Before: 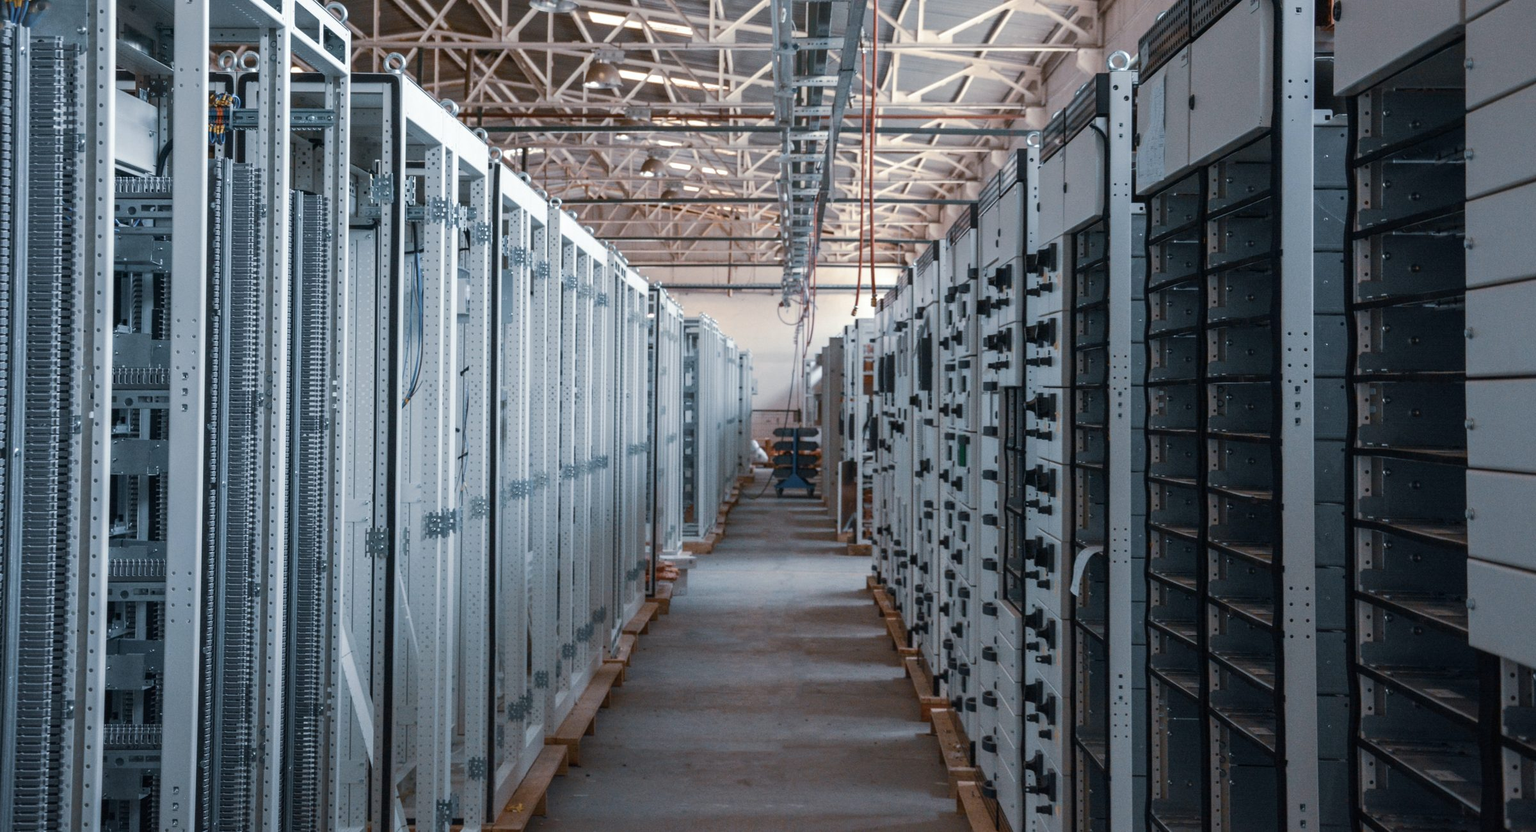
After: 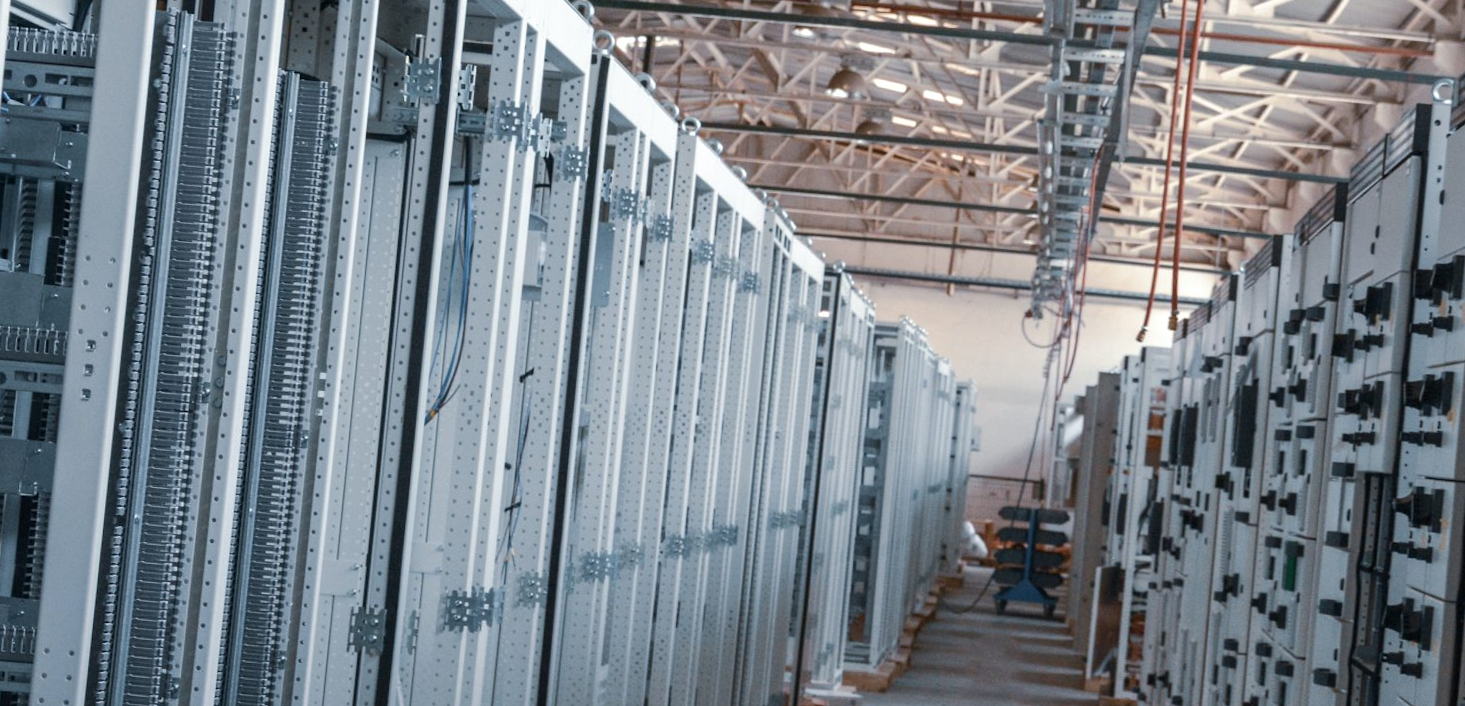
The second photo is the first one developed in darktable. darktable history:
crop and rotate: angle -4.93°, left 2.254%, top 6.907%, right 27.201%, bottom 30.315%
tone equalizer: edges refinement/feathering 500, mask exposure compensation -1.57 EV, preserve details no
